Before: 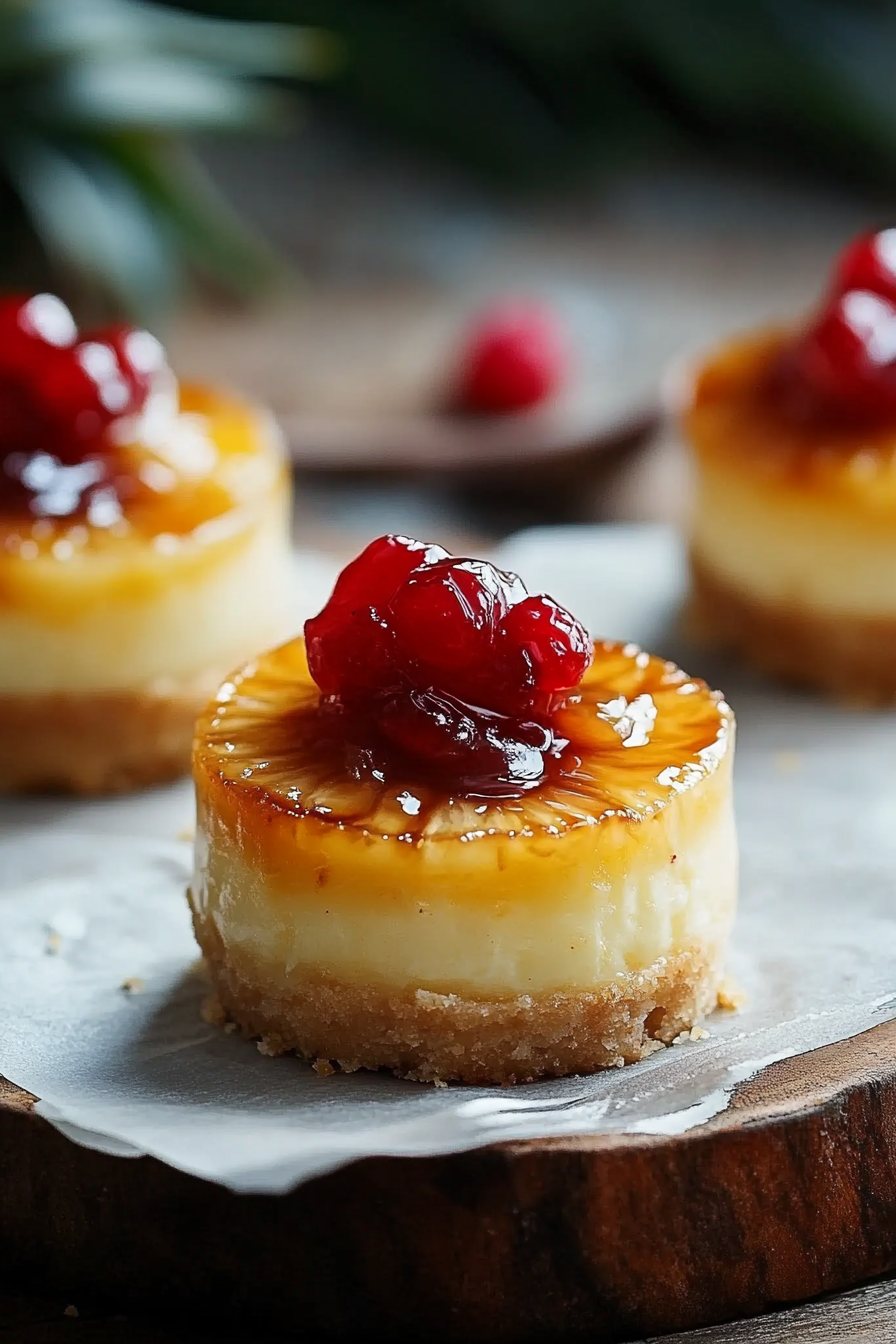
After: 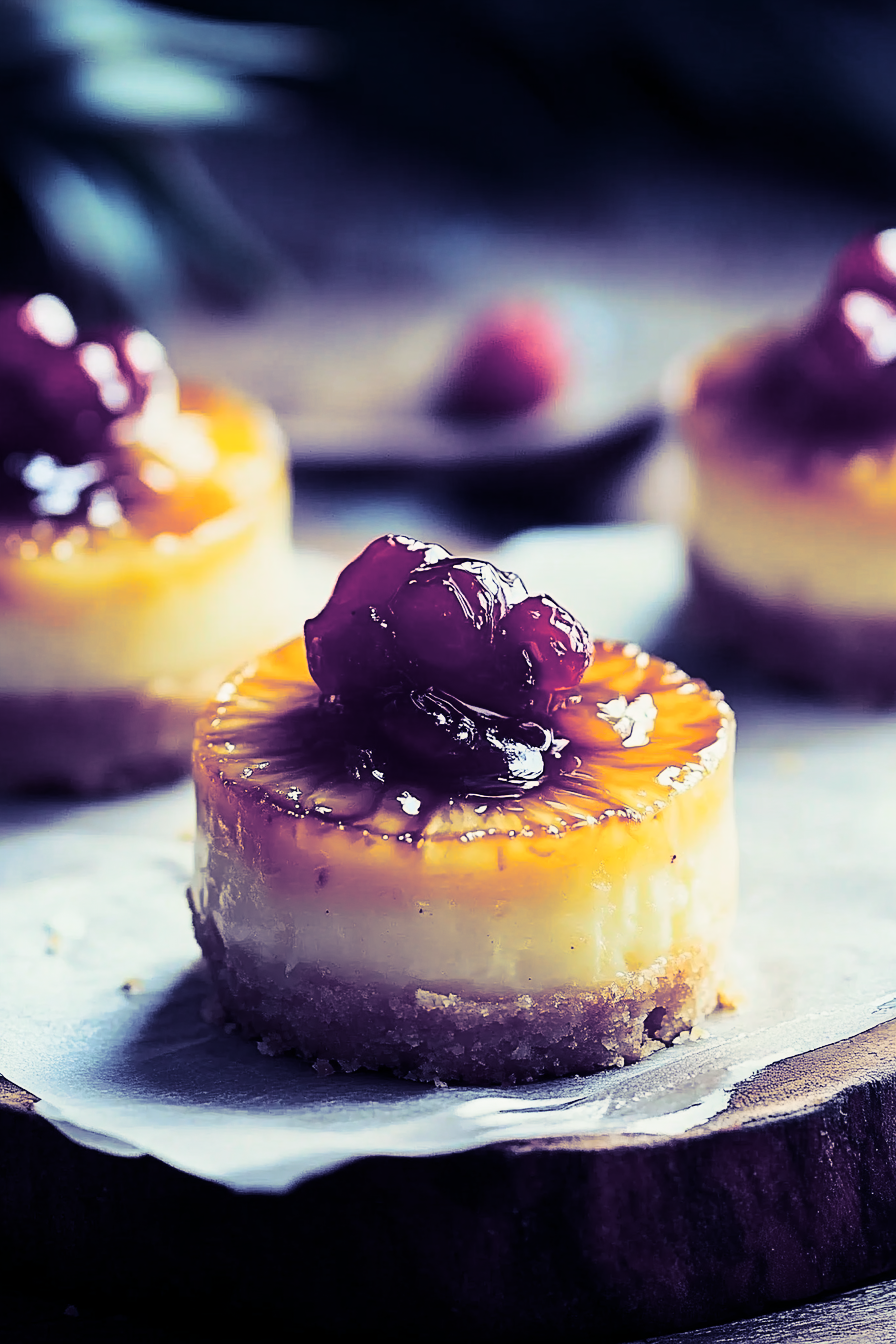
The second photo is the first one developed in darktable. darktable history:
tone curve: curves: ch0 [(0, 0) (0.114, 0.083) (0.303, 0.285) (0.447, 0.51) (0.602, 0.697) (0.772, 0.866) (0.999, 0.978)]; ch1 [(0, 0) (0.389, 0.352) (0.458, 0.433) (0.486, 0.474) (0.509, 0.505) (0.535, 0.528) (0.57, 0.579) (0.696, 0.706) (1, 1)]; ch2 [(0, 0) (0.369, 0.388) (0.449, 0.431) (0.501, 0.5) (0.528, 0.527) (0.589, 0.608) (0.697, 0.721) (1, 1)], color space Lab, independent channels, preserve colors none
split-toning: shadows › hue 242.67°, shadows › saturation 0.733, highlights › hue 45.33°, highlights › saturation 0.667, balance -53.304, compress 21.15%
